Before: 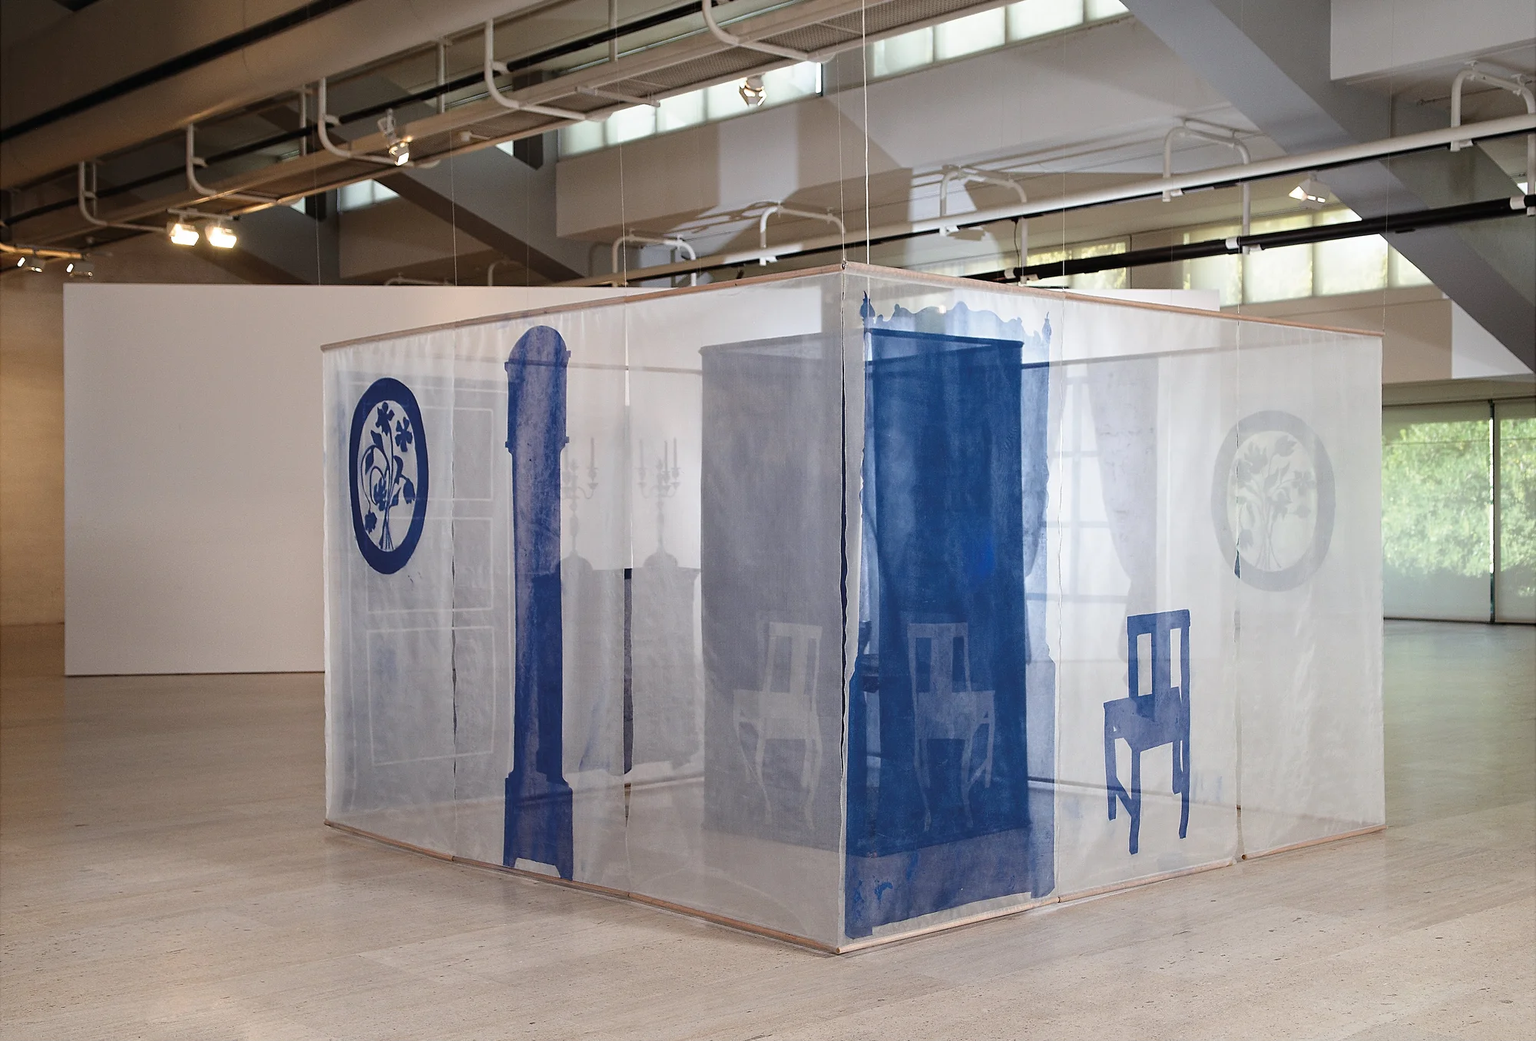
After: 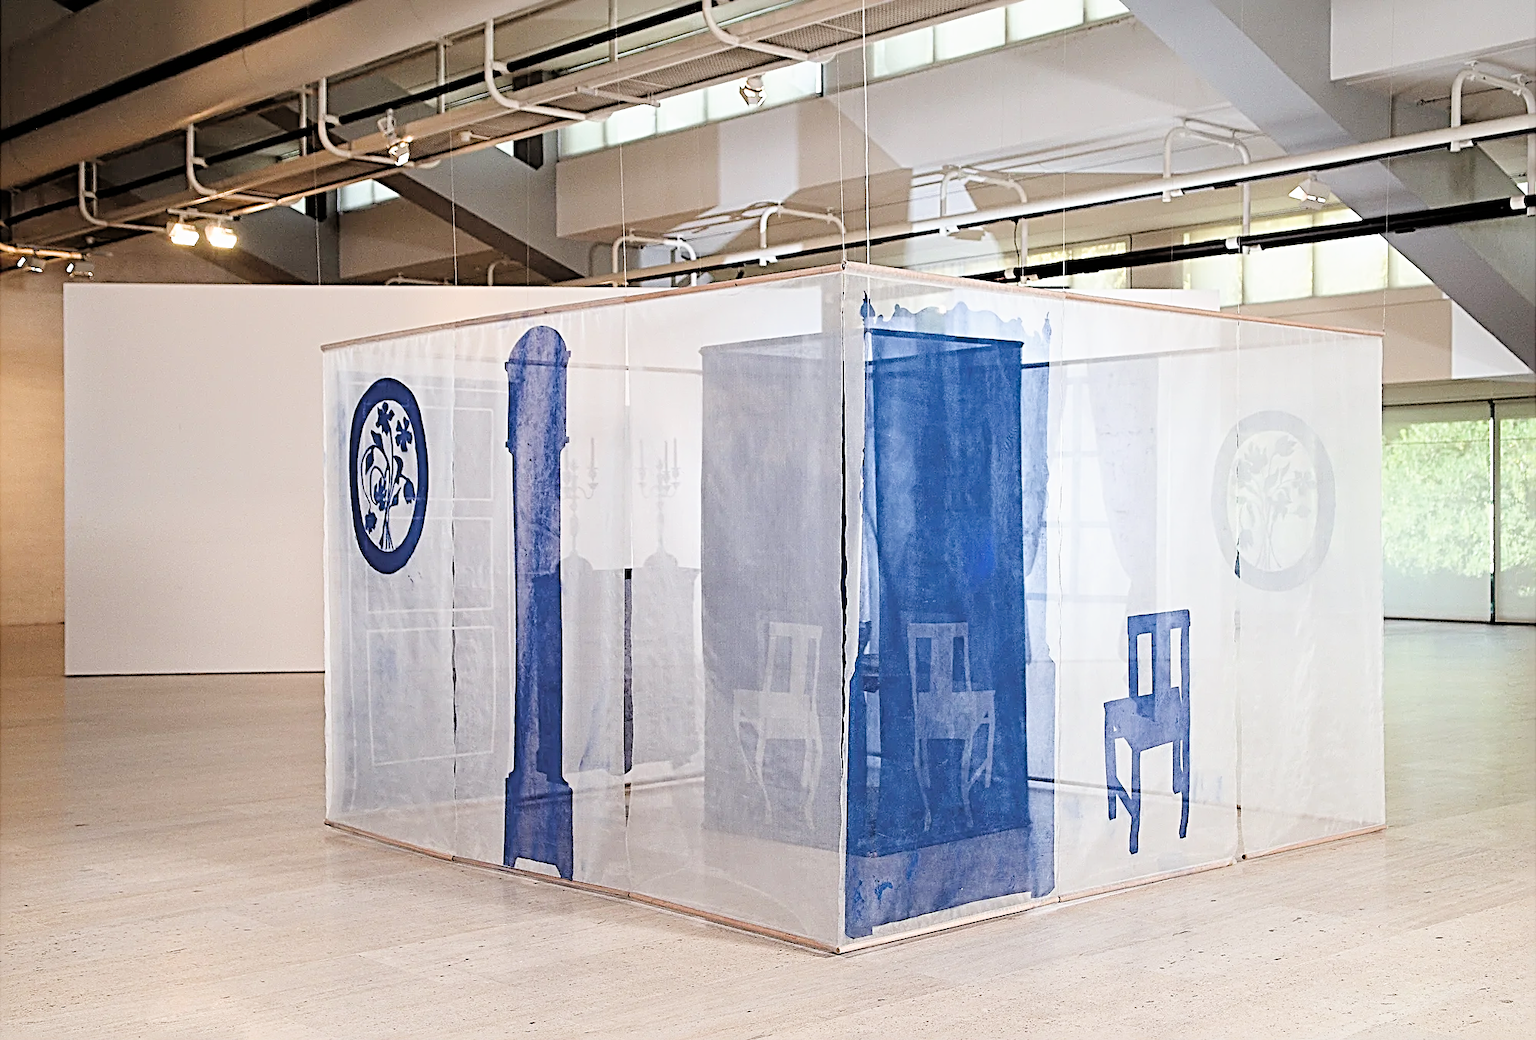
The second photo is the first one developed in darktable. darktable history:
exposure: exposure 1.223 EV, compensate highlight preservation false
filmic rgb: black relative exposure -4.88 EV, hardness 2.82
sharpen: radius 3.69, amount 0.928
